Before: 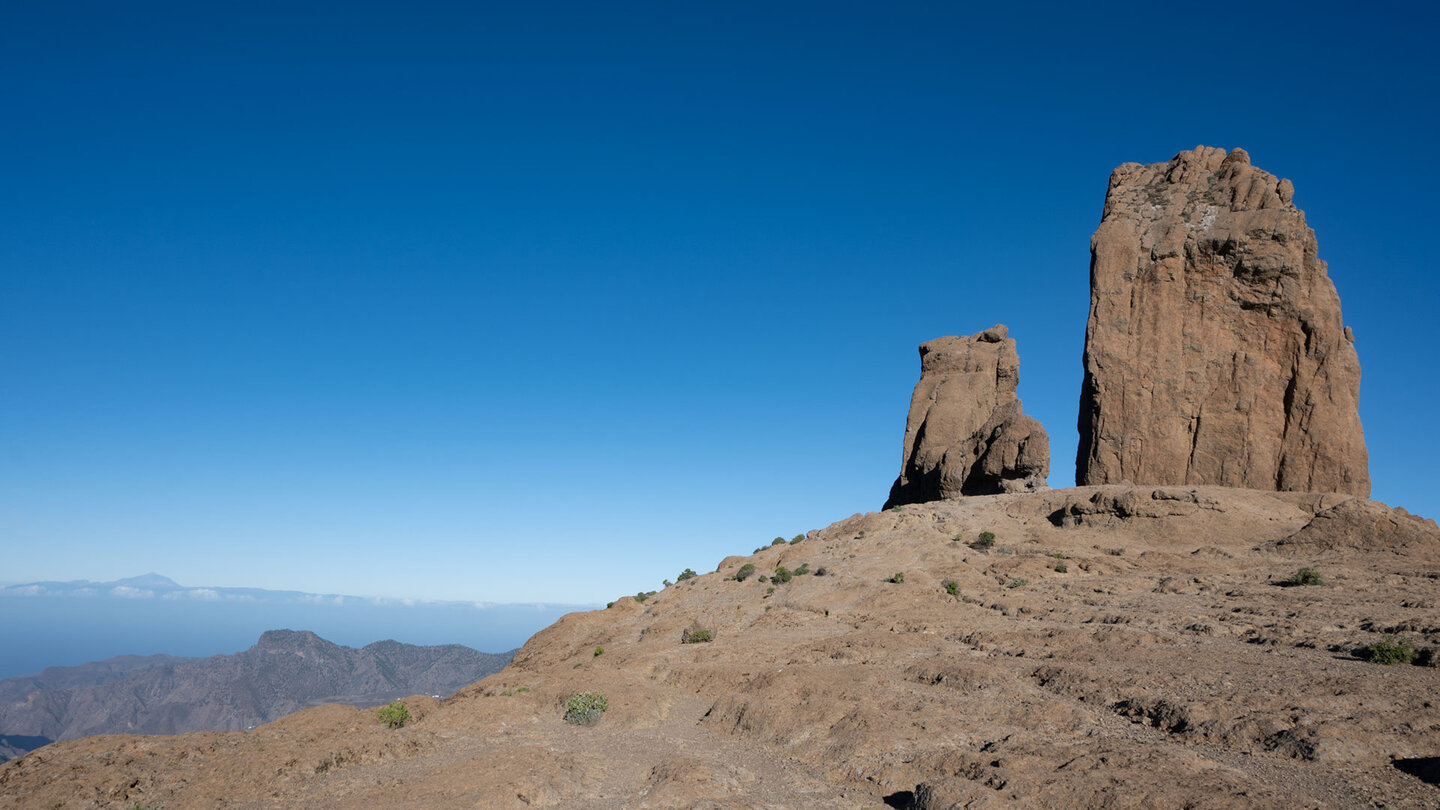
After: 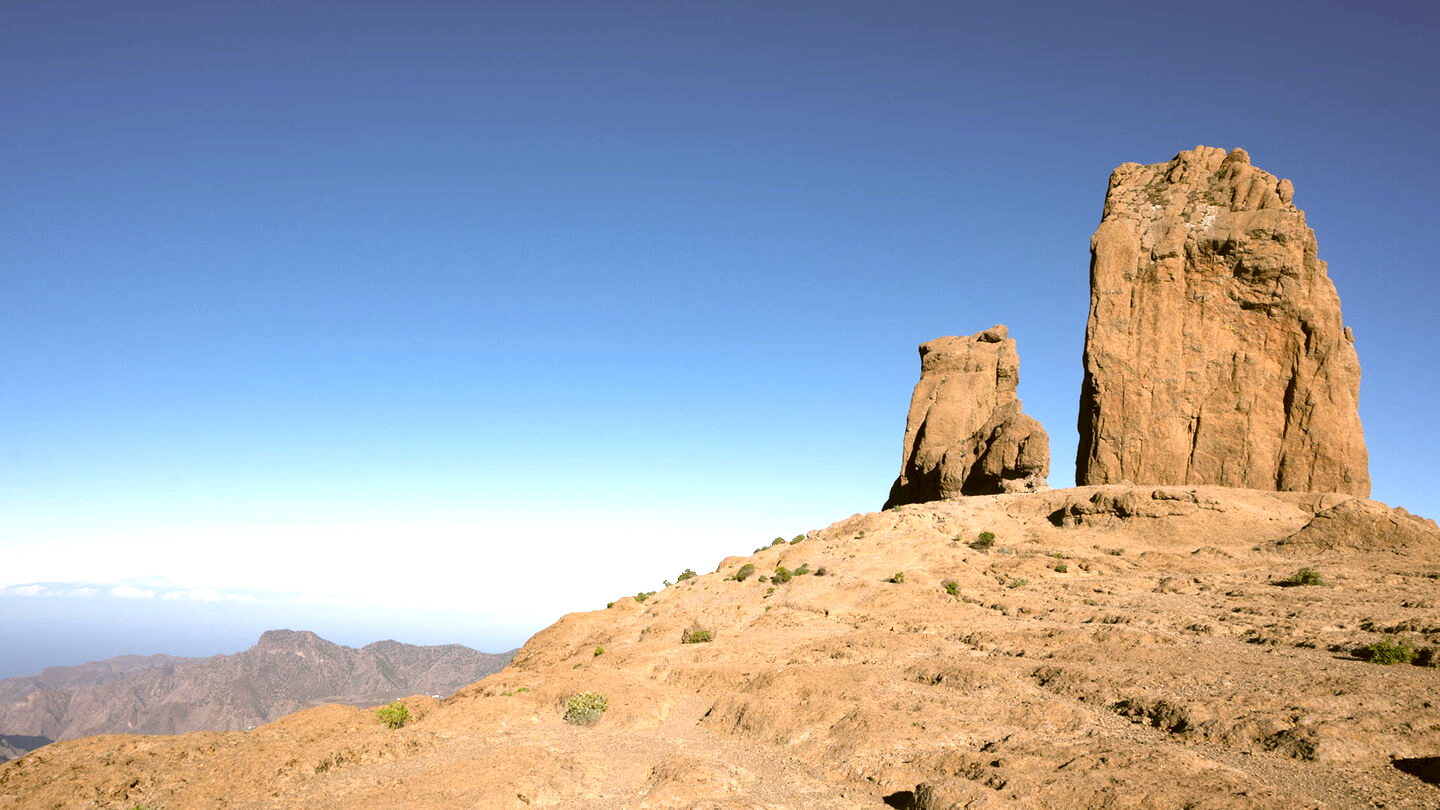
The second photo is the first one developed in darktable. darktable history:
color correction: highlights a* 8.57, highlights b* 14.88, shadows a* -0.411, shadows b* 27.08
exposure: exposure 1.15 EV, compensate highlight preservation false
